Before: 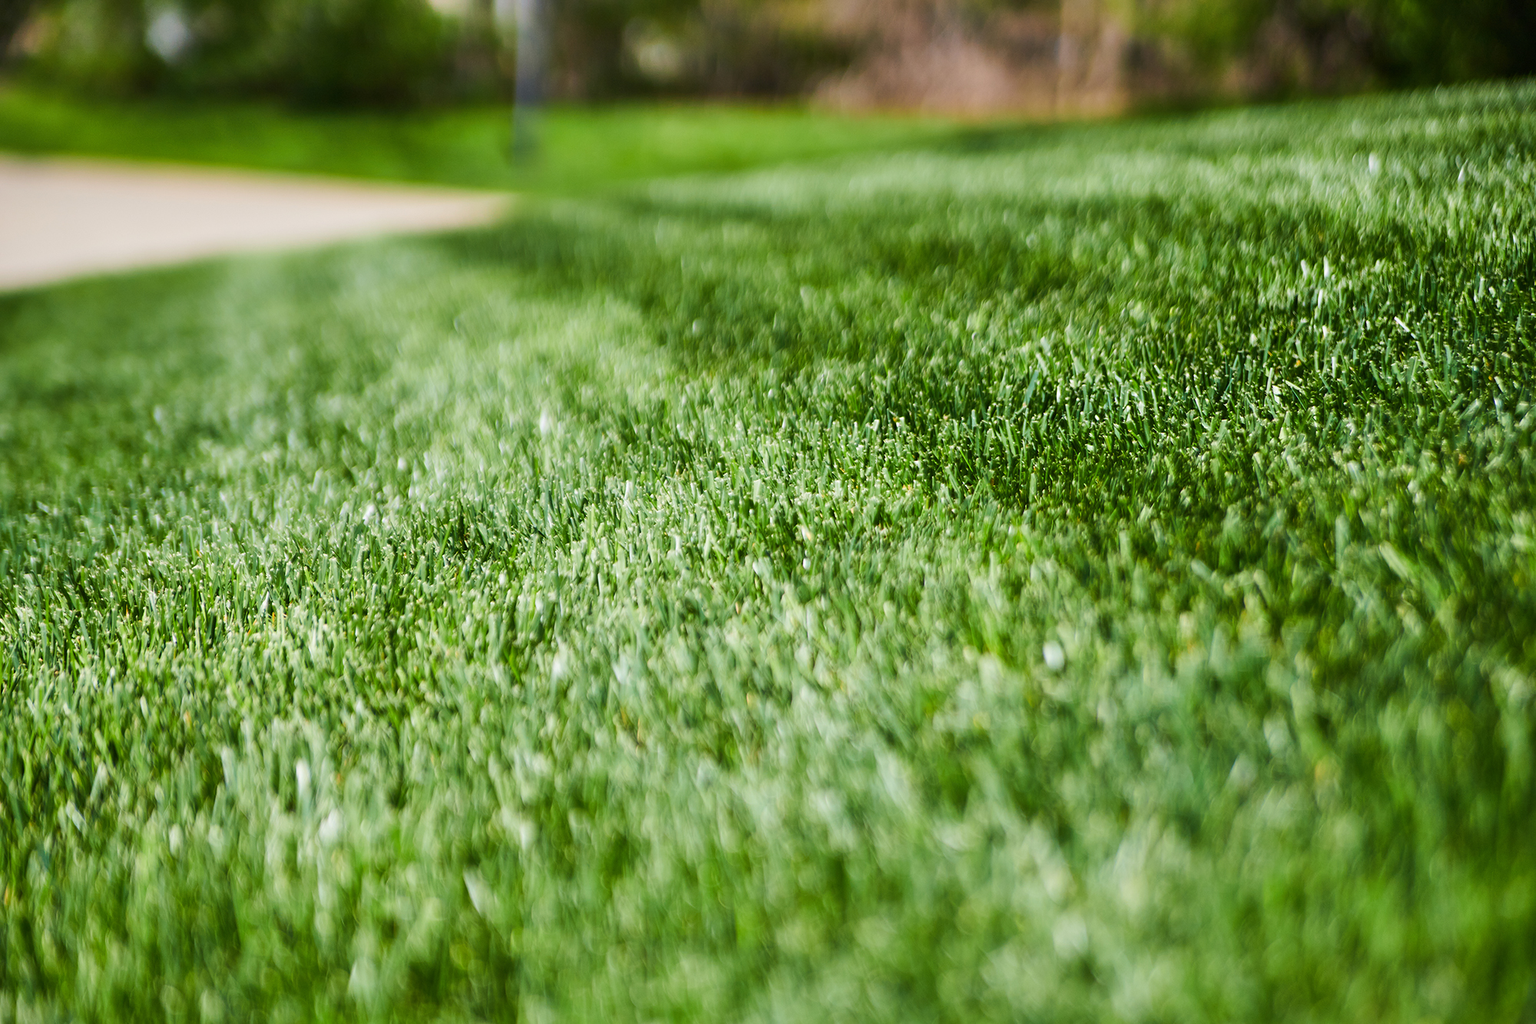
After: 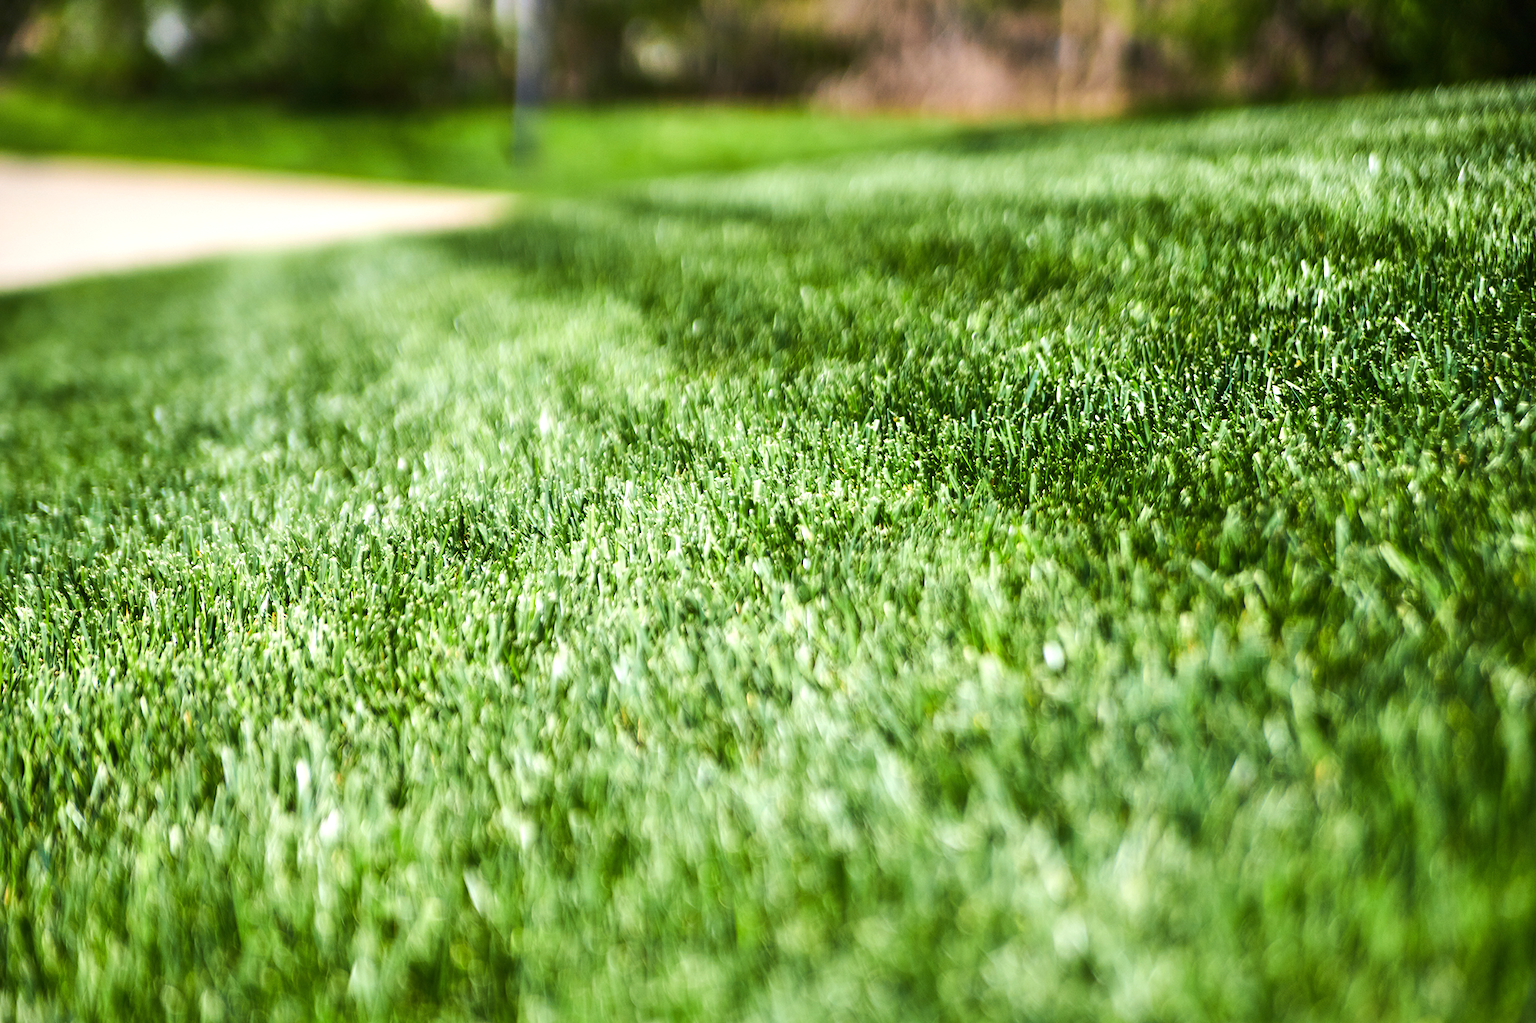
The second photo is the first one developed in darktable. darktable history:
tone equalizer: -8 EV -0.417 EV, -7 EV -0.389 EV, -6 EV -0.333 EV, -5 EV -0.222 EV, -3 EV 0.222 EV, -2 EV 0.333 EV, -1 EV 0.389 EV, +0 EV 0.417 EV, edges refinement/feathering 500, mask exposure compensation -1.57 EV, preserve details no
exposure: exposure 0.2 EV, compensate highlight preservation false
